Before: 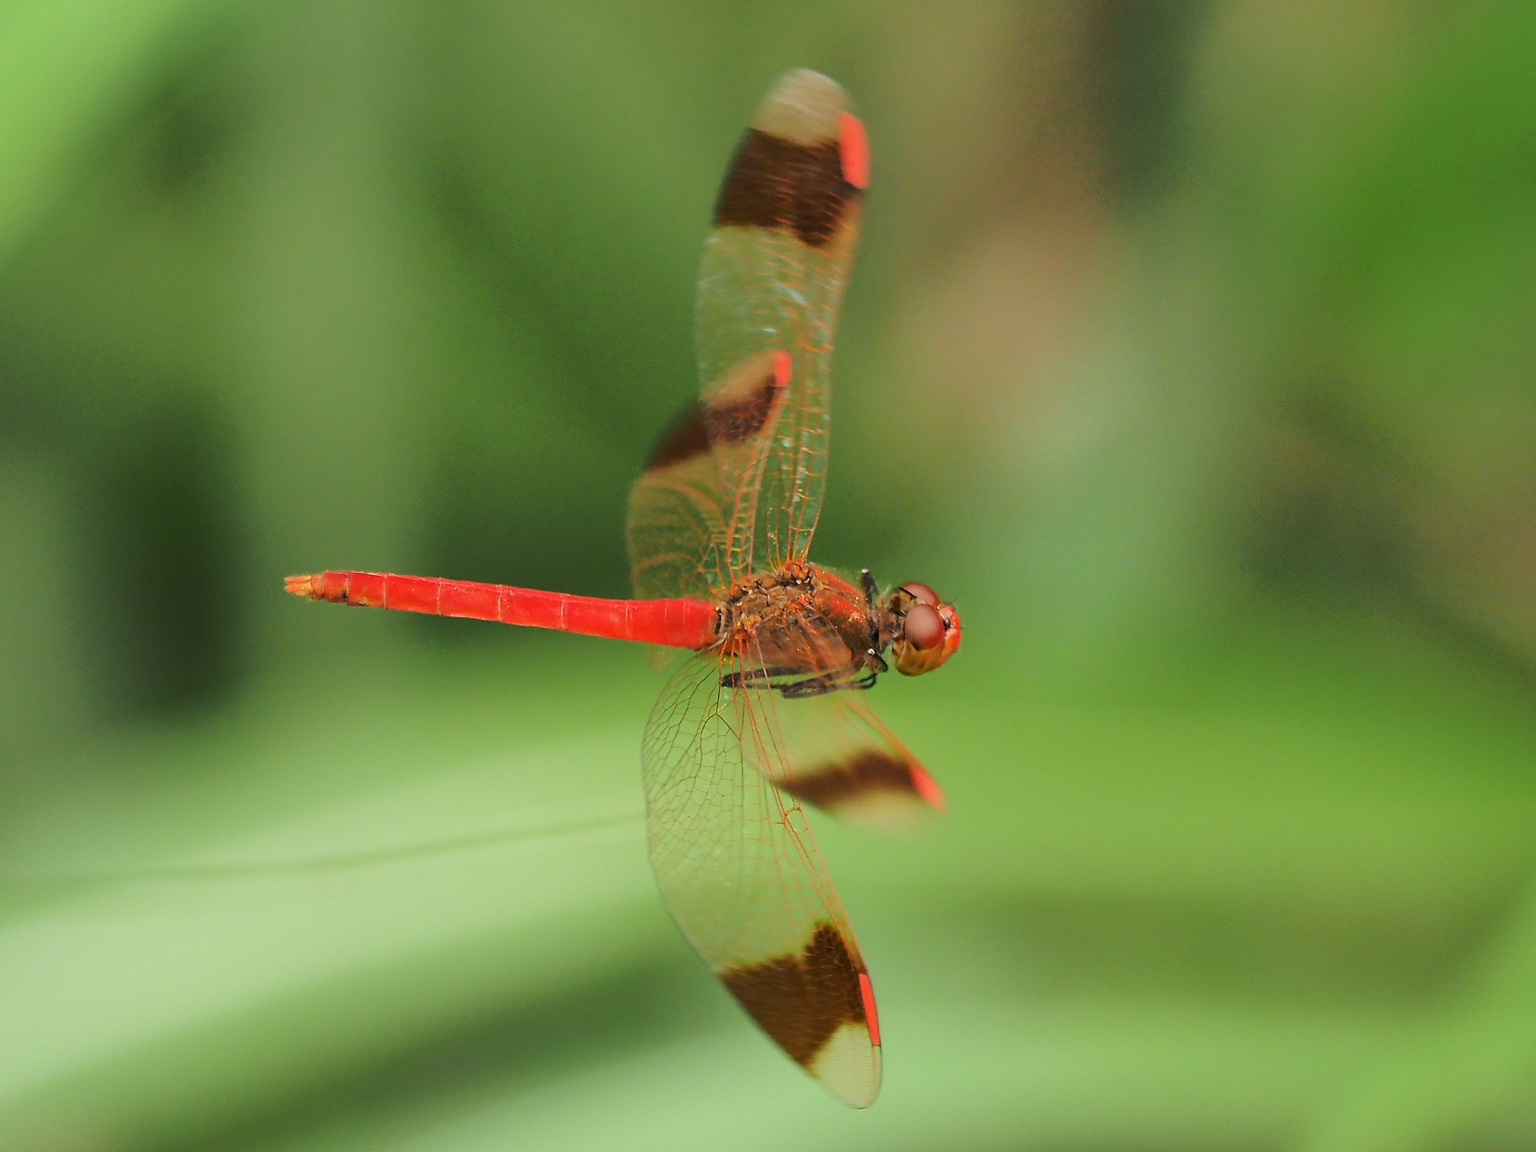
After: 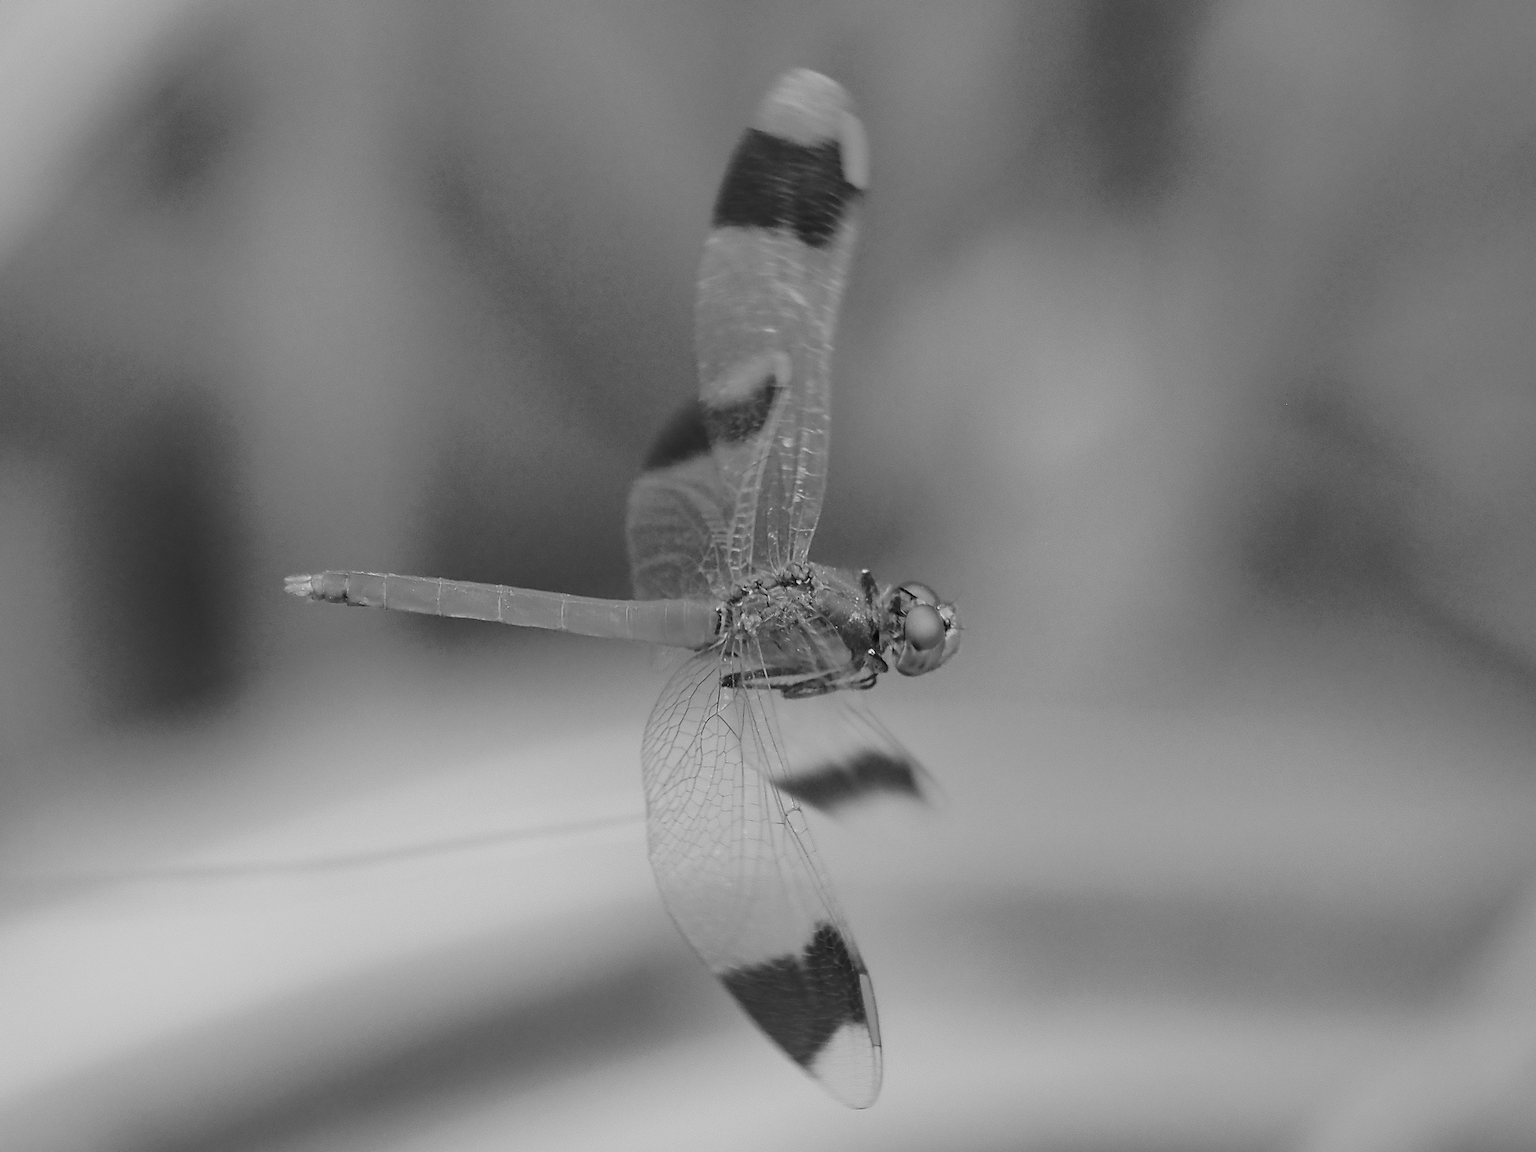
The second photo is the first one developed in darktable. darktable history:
monochrome: a -3.63, b -0.465
color correction: saturation 1.1
